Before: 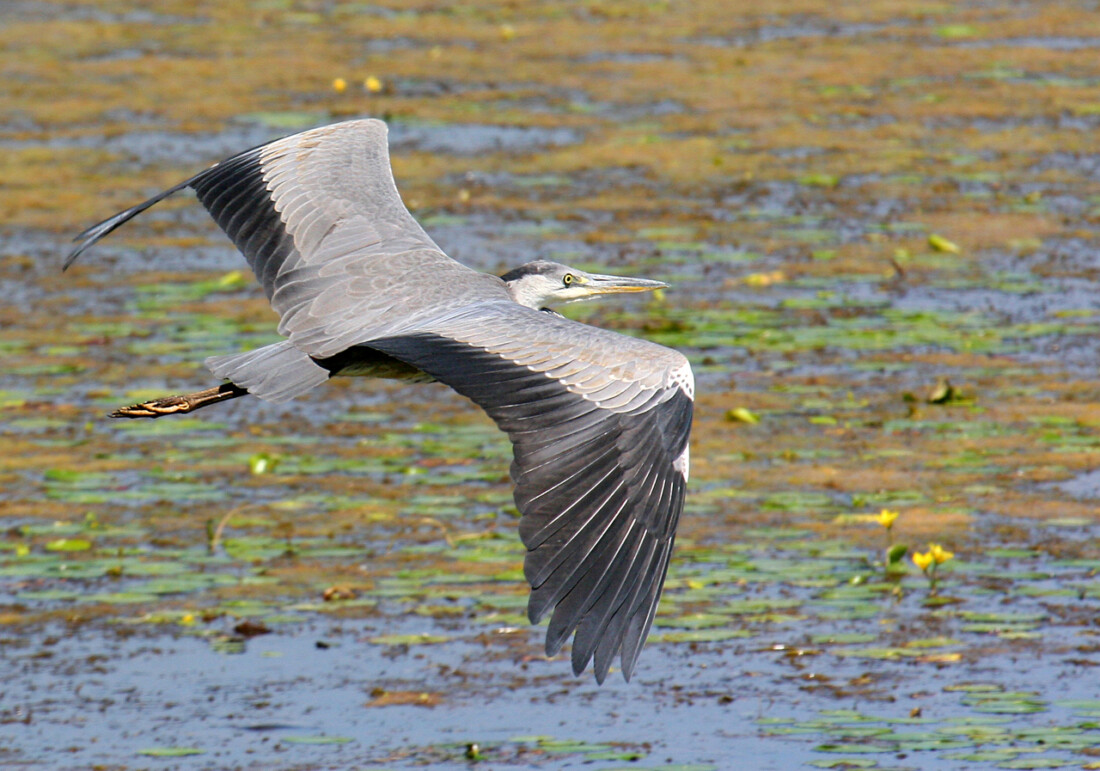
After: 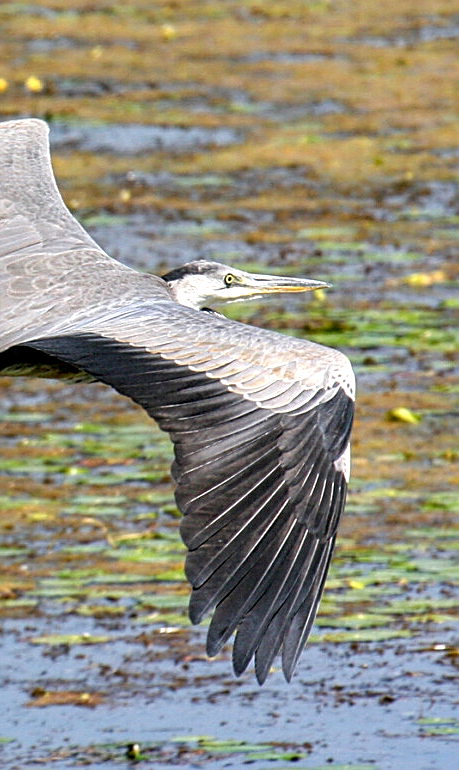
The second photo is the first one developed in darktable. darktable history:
crop: left 30.883%, right 27.381%
exposure: exposure 0.203 EV, compensate exposure bias true, compensate highlight preservation false
sharpen: on, module defaults
local contrast: highlights 59%, detail 146%
